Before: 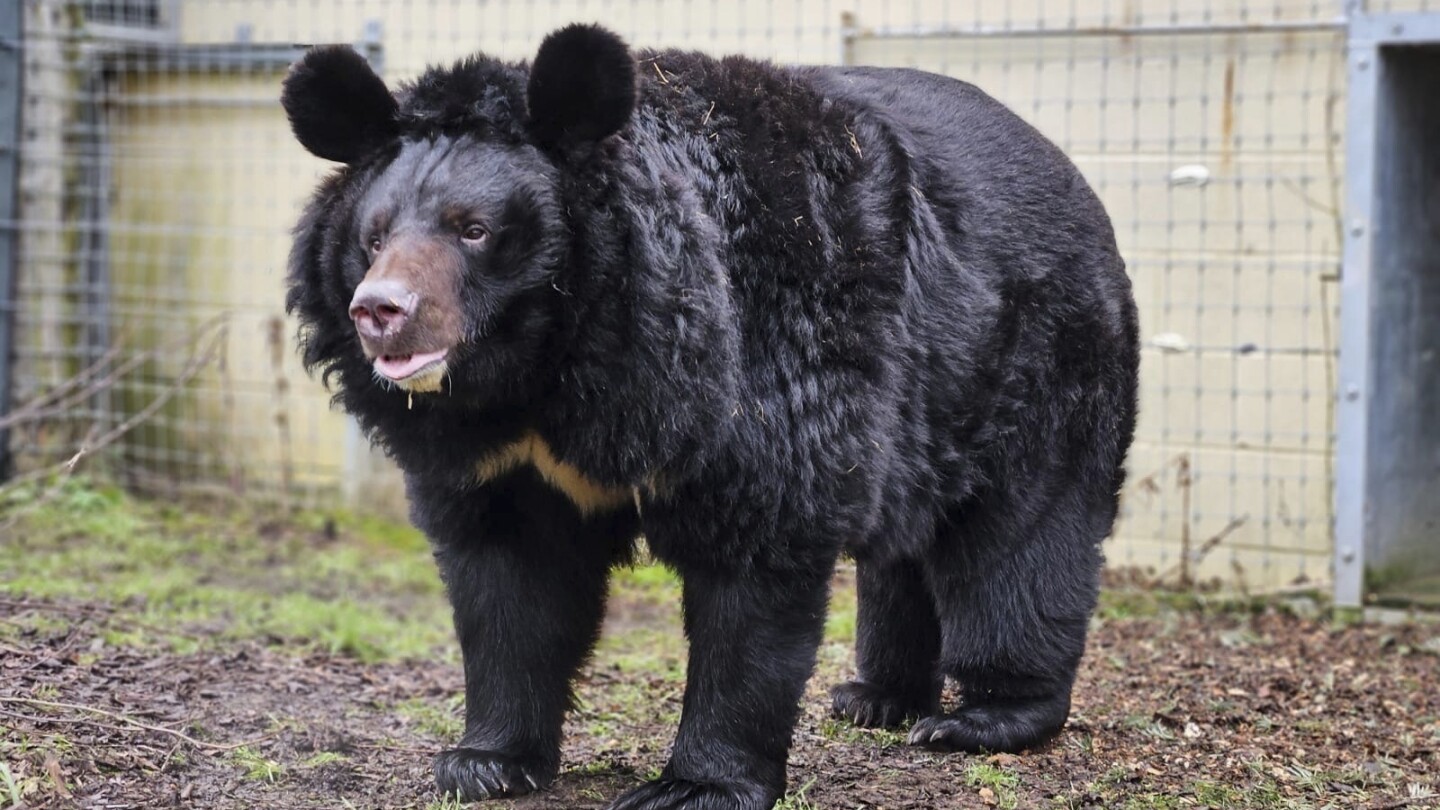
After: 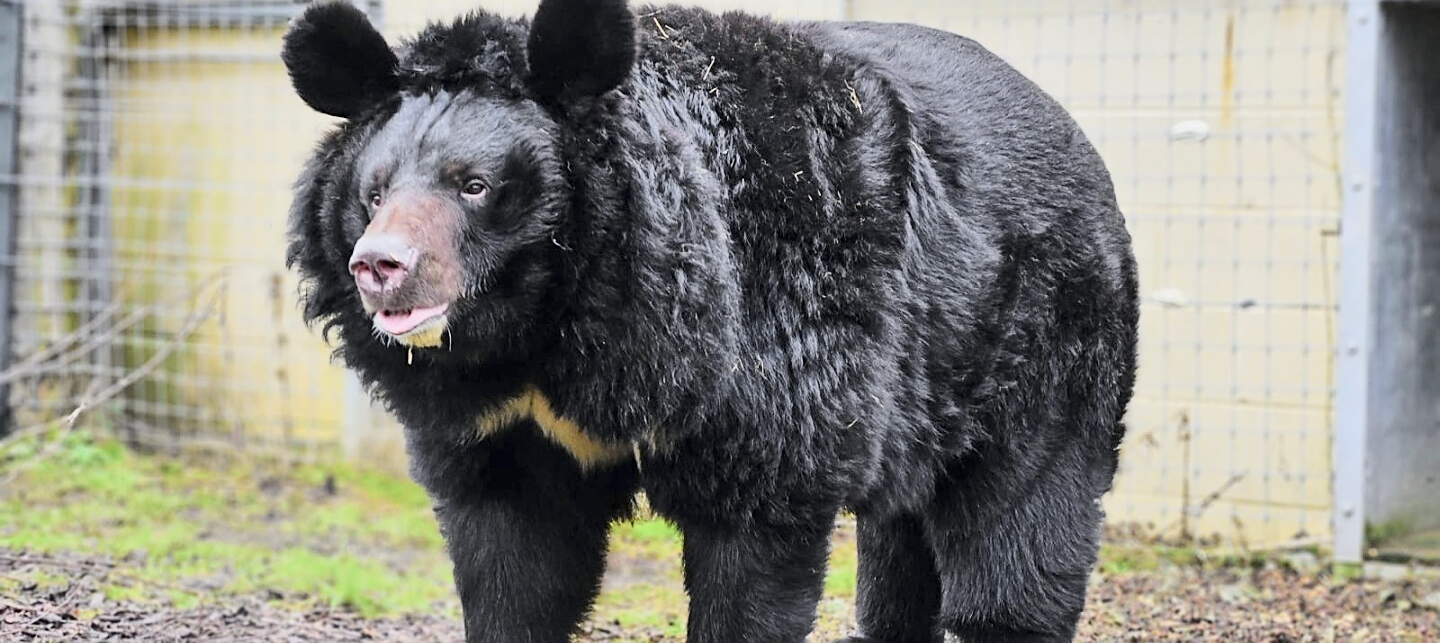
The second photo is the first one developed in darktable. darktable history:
tone curve: curves: ch0 [(0, 0) (0.048, 0.024) (0.099, 0.082) (0.227, 0.255) (0.407, 0.482) (0.543, 0.634) (0.719, 0.77) (0.837, 0.843) (1, 0.906)]; ch1 [(0, 0) (0.3, 0.268) (0.404, 0.374) (0.475, 0.463) (0.501, 0.499) (0.514, 0.502) (0.551, 0.541) (0.643, 0.648) (0.682, 0.674) (0.802, 0.812) (1, 1)]; ch2 [(0, 0) (0.259, 0.207) (0.323, 0.311) (0.364, 0.368) (0.442, 0.461) (0.498, 0.498) (0.531, 0.528) (0.581, 0.602) (0.629, 0.659) (0.768, 0.728) (1, 1)], color space Lab, independent channels, preserve colors none
crop and rotate: top 5.667%, bottom 14.876%
sharpen: on, module defaults
exposure: black level correction 0, exposure 0.498 EV, compensate highlight preservation false
